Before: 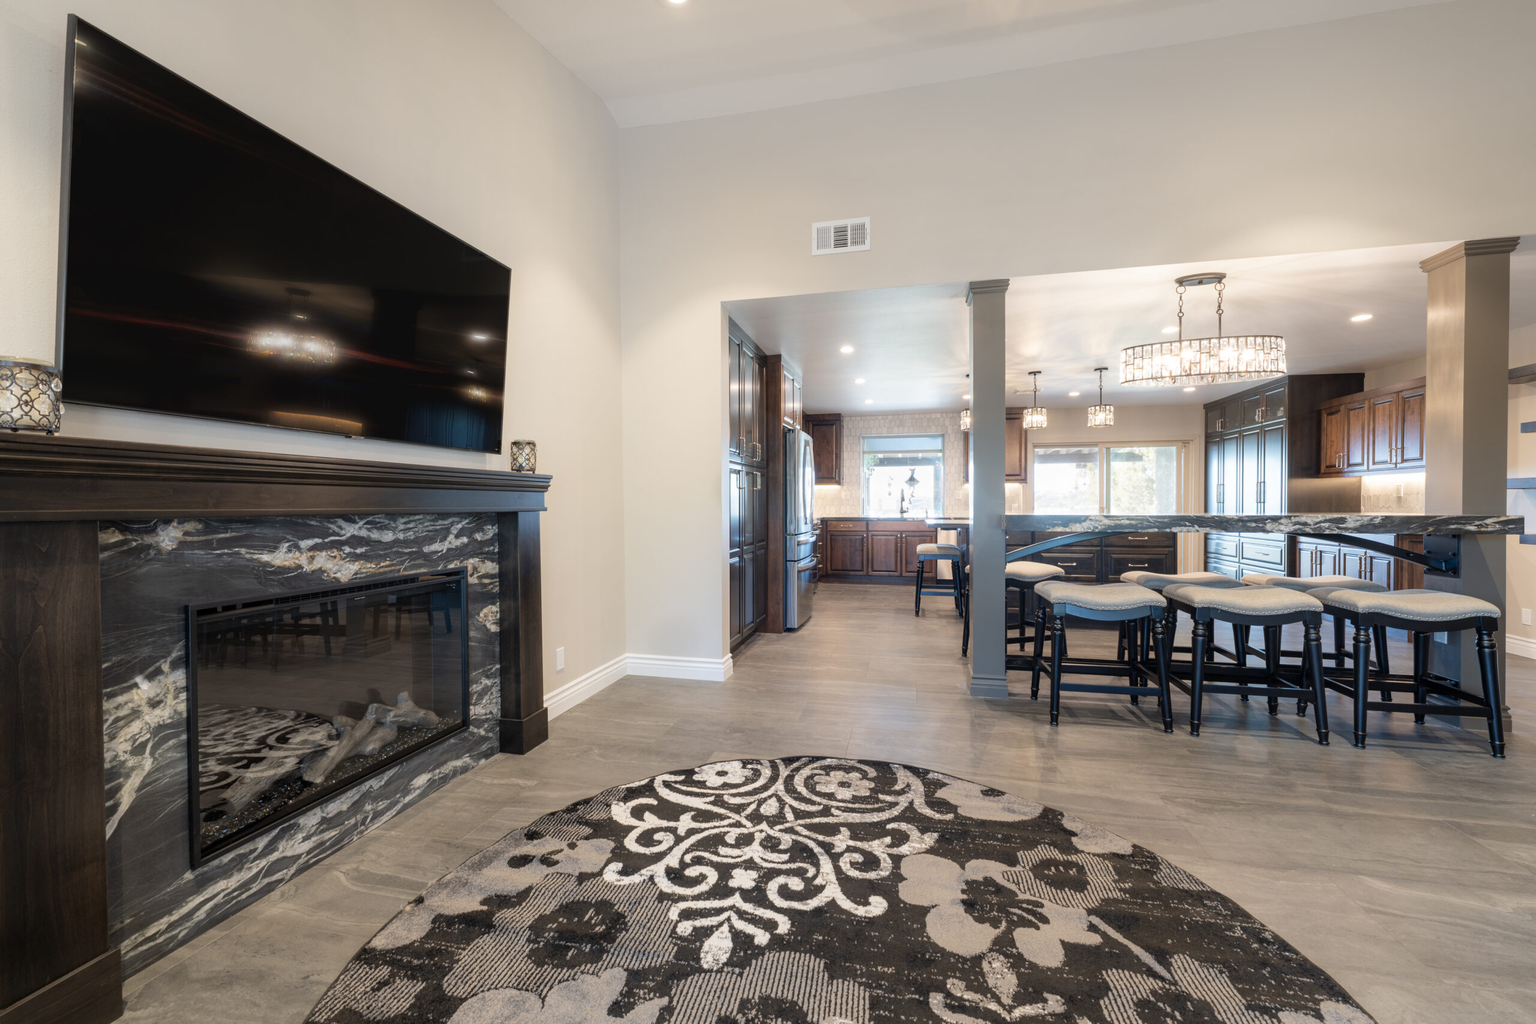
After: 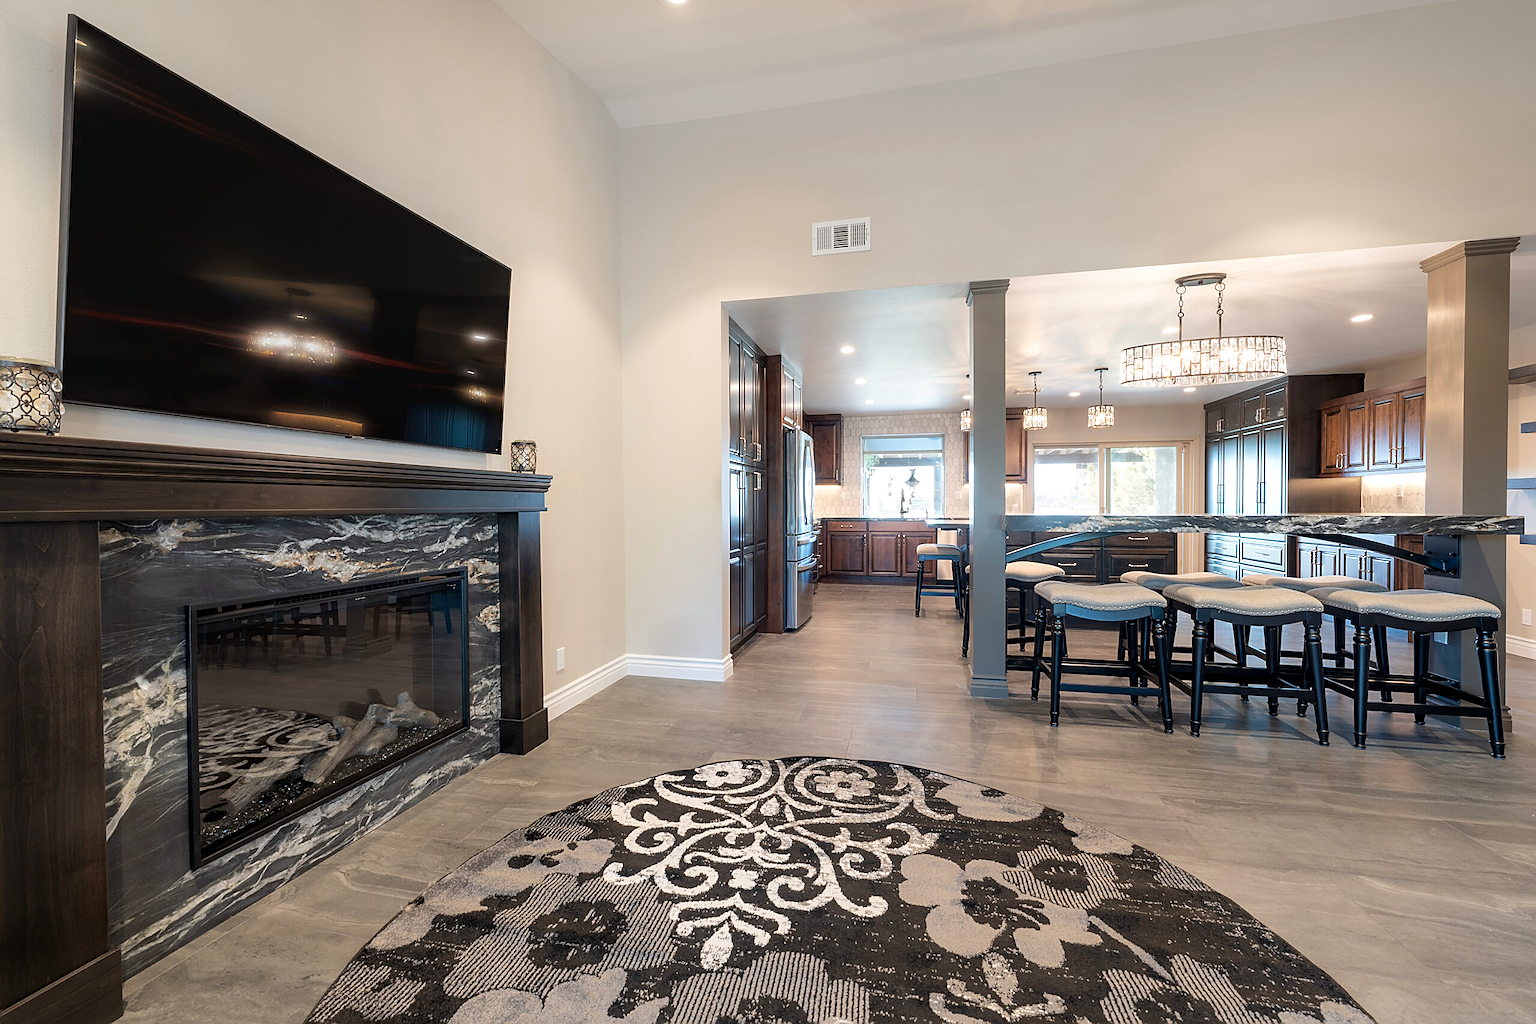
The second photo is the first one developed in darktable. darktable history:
sharpen: radius 1.4, amount 1.25, threshold 0.7
contrast equalizer: octaves 7, y [[0.6 ×6], [0.55 ×6], [0 ×6], [0 ×6], [0 ×6]], mix 0.2
